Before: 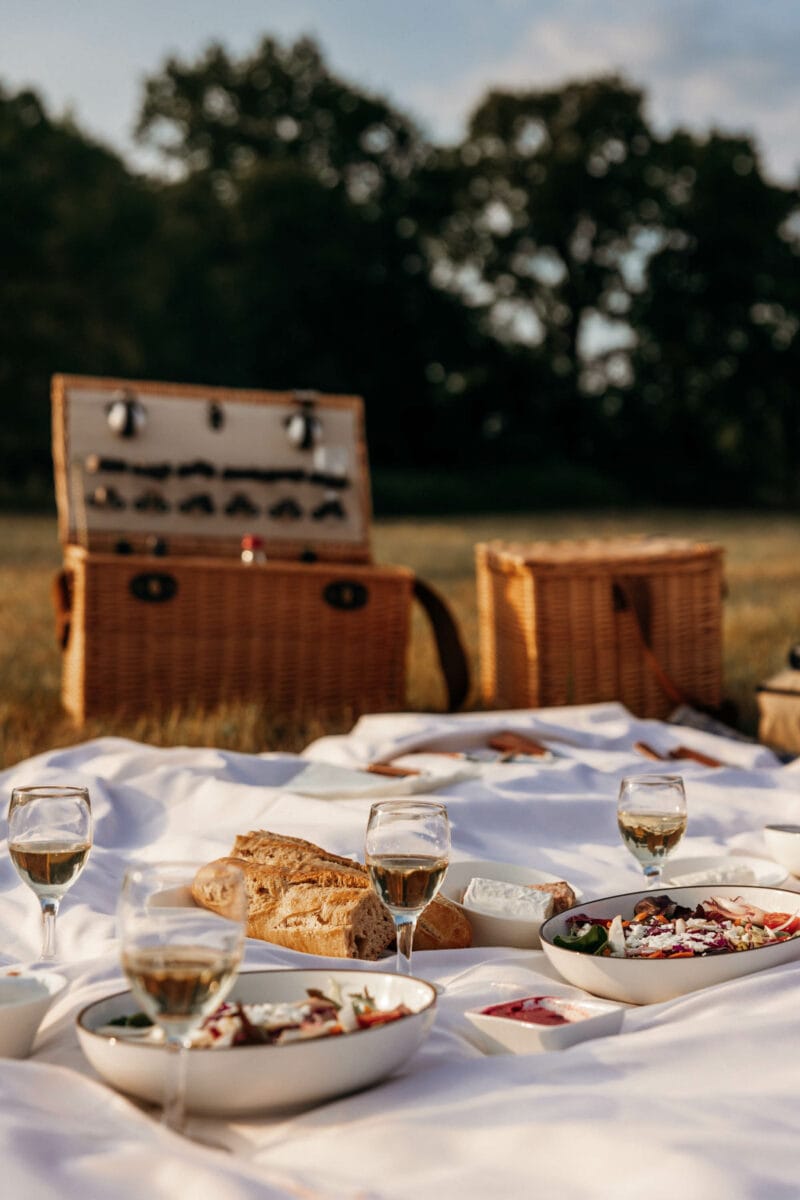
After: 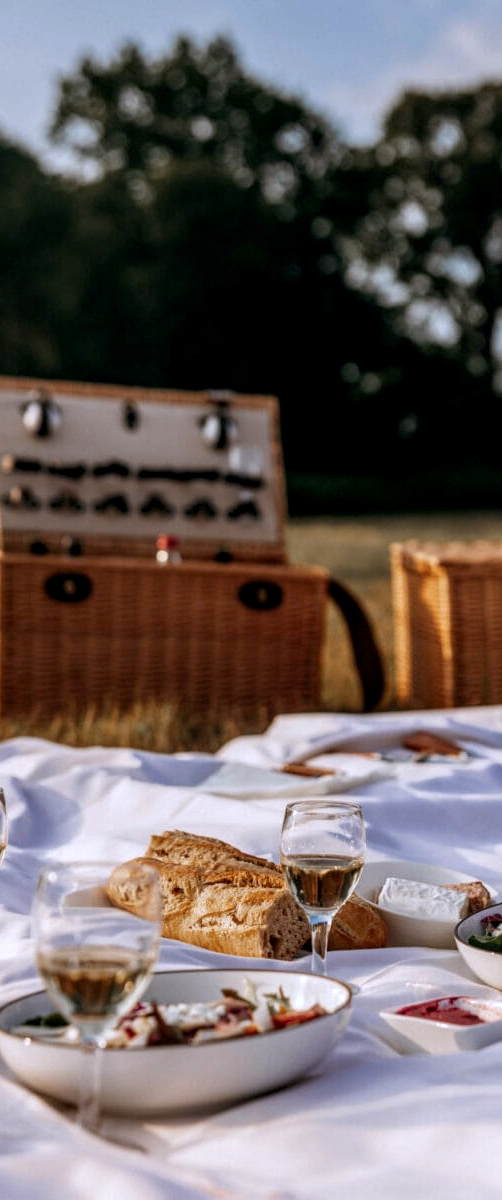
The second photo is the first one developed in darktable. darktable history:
crop: left 10.644%, right 26.528%
exposure: black level correction 0.001, compensate highlight preservation false
white balance: red 0.967, blue 1.119, emerald 0.756
local contrast: on, module defaults
